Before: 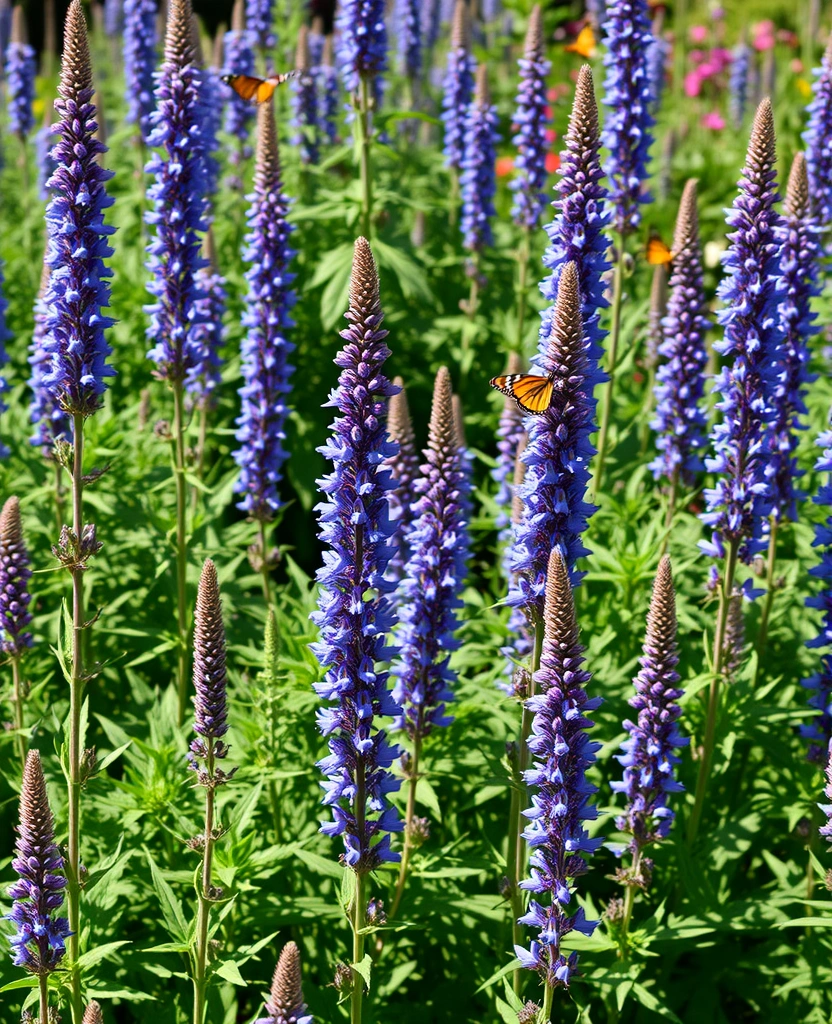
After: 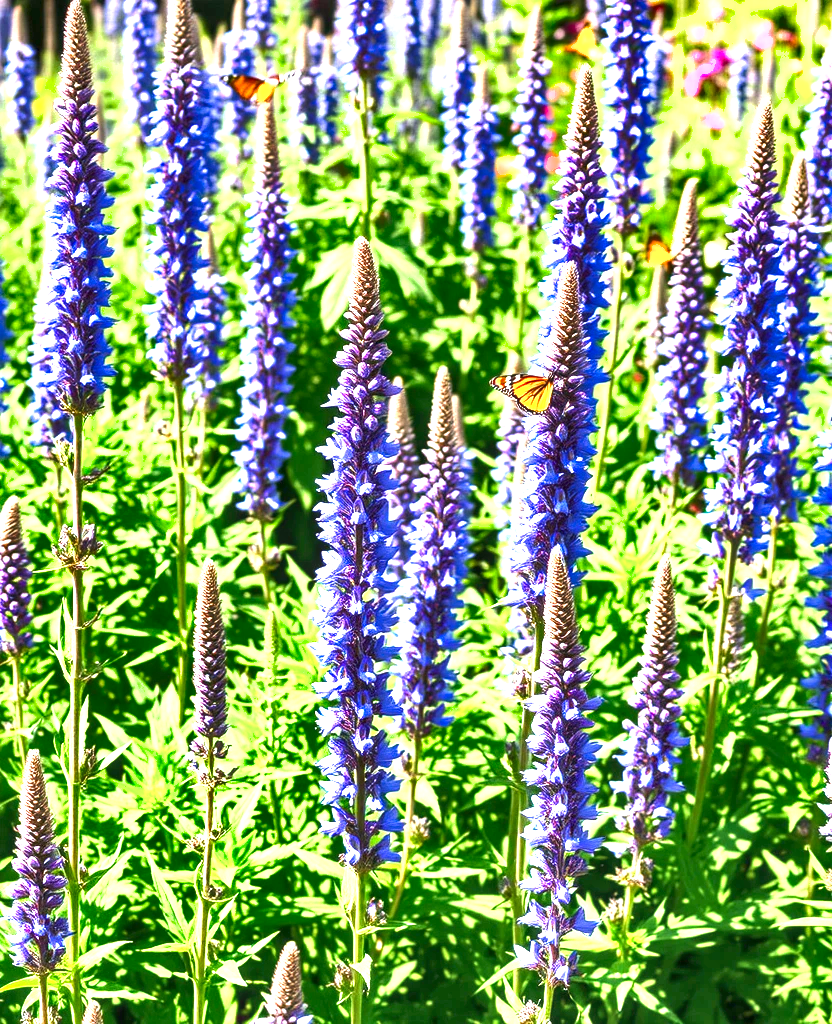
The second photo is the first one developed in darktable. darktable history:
exposure: exposure 1.992 EV, compensate exposure bias true, compensate highlight preservation false
local contrast: detail 130%
shadows and highlights: low approximation 0.01, soften with gaussian
